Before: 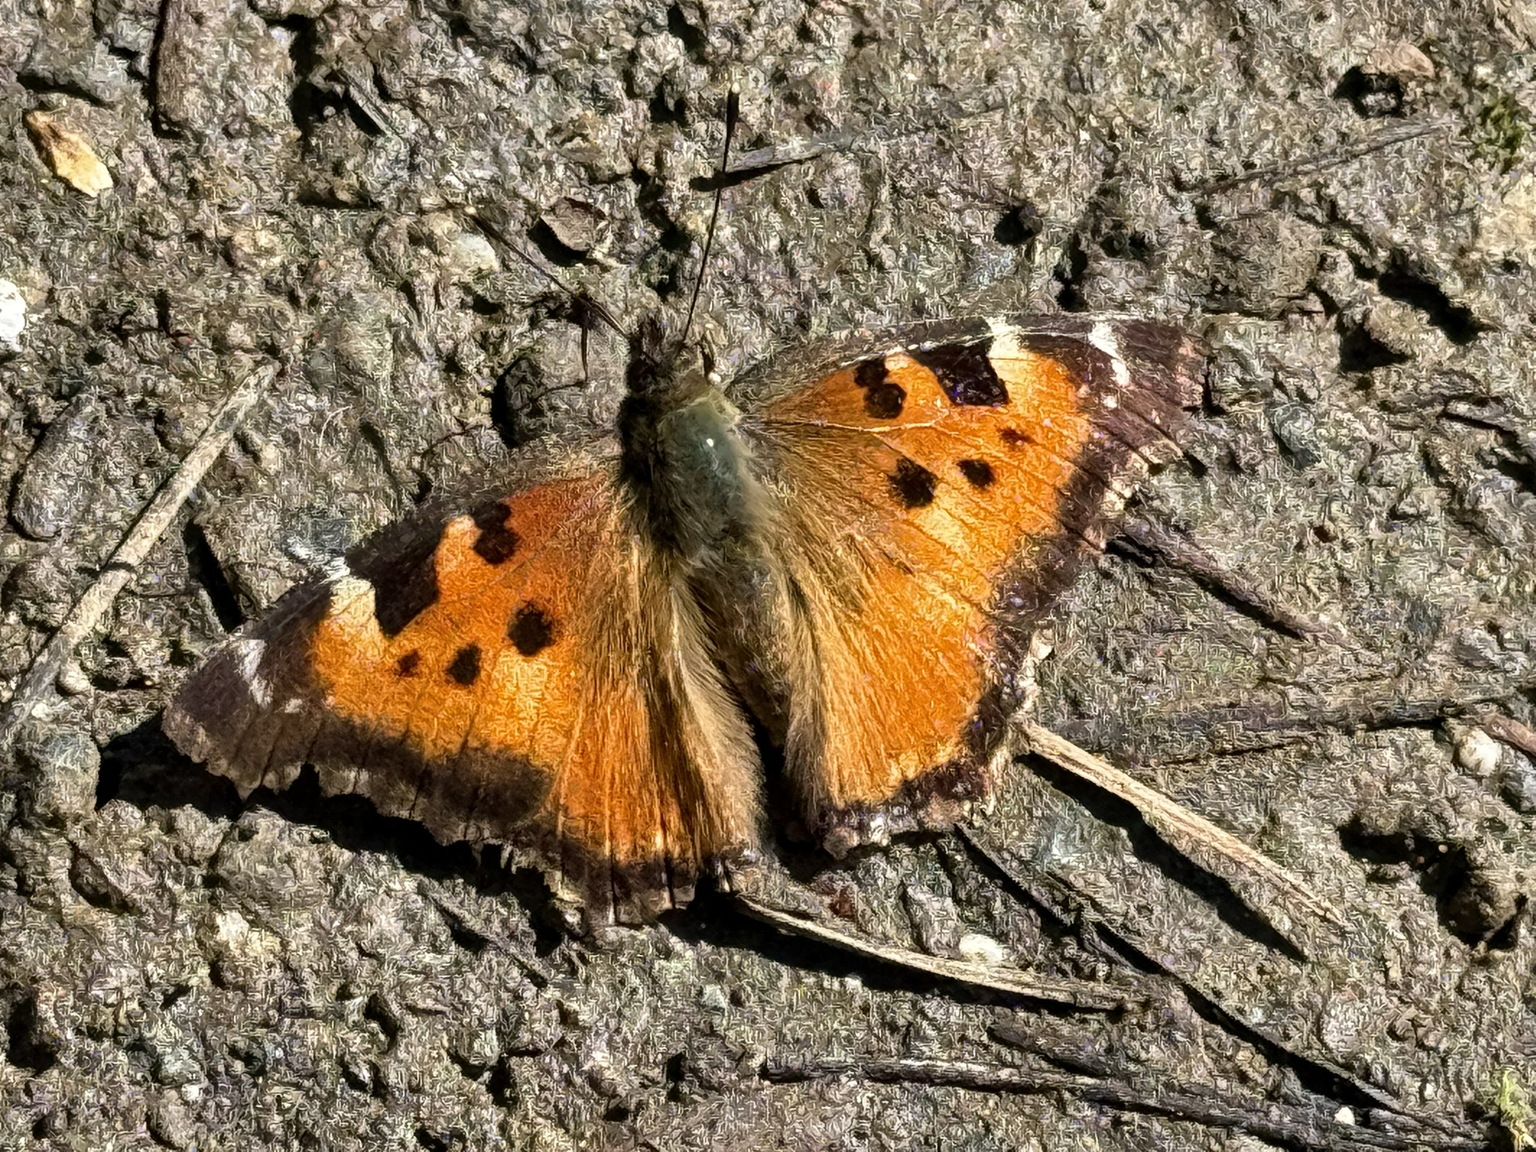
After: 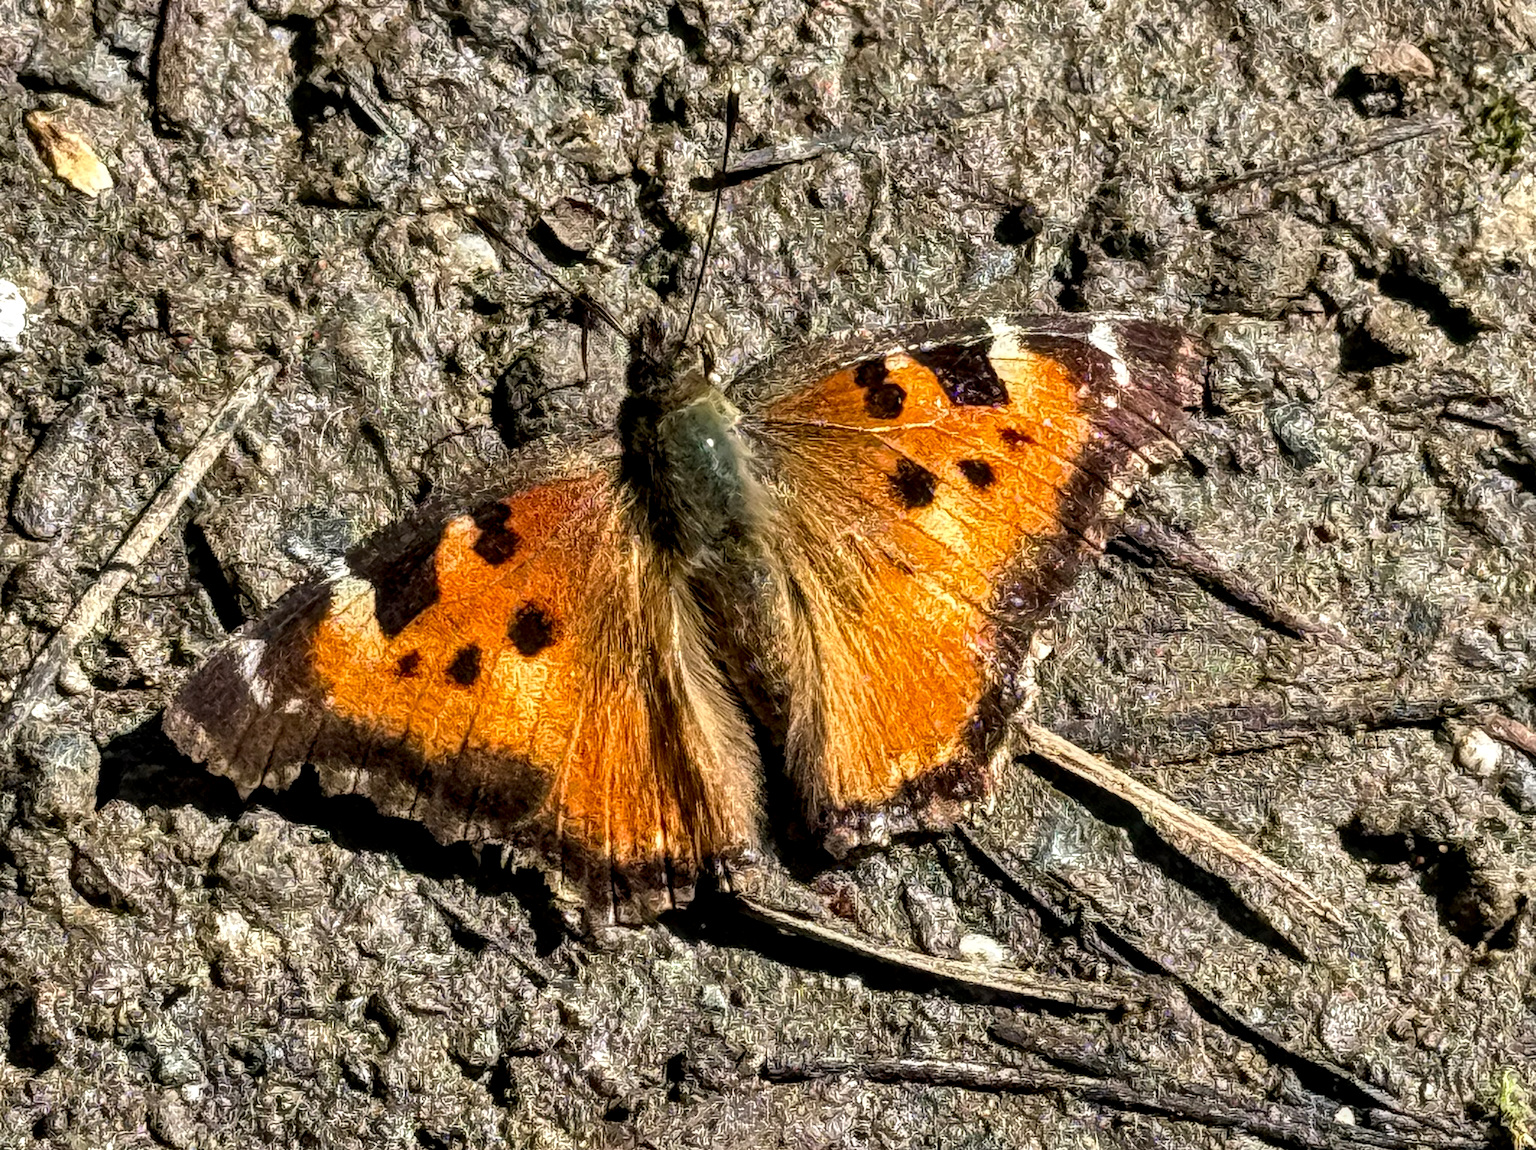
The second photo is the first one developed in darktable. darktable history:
crop: bottom 0.077%
shadows and highlights: soften with gaussian
local contrast: detail 144%
